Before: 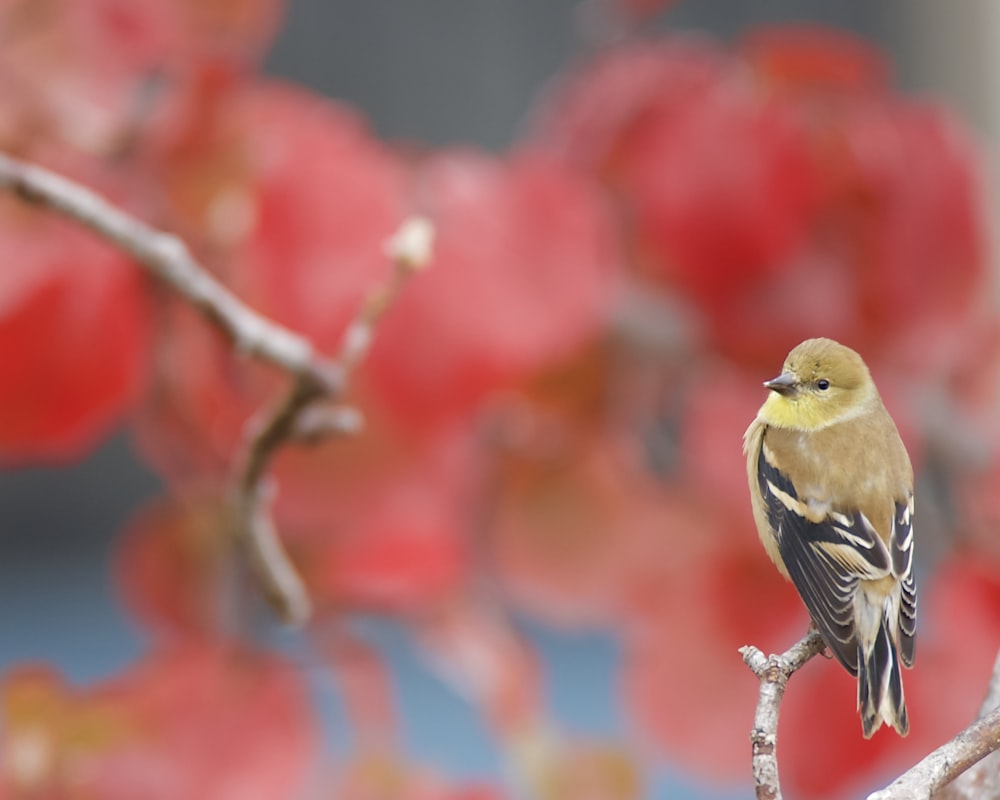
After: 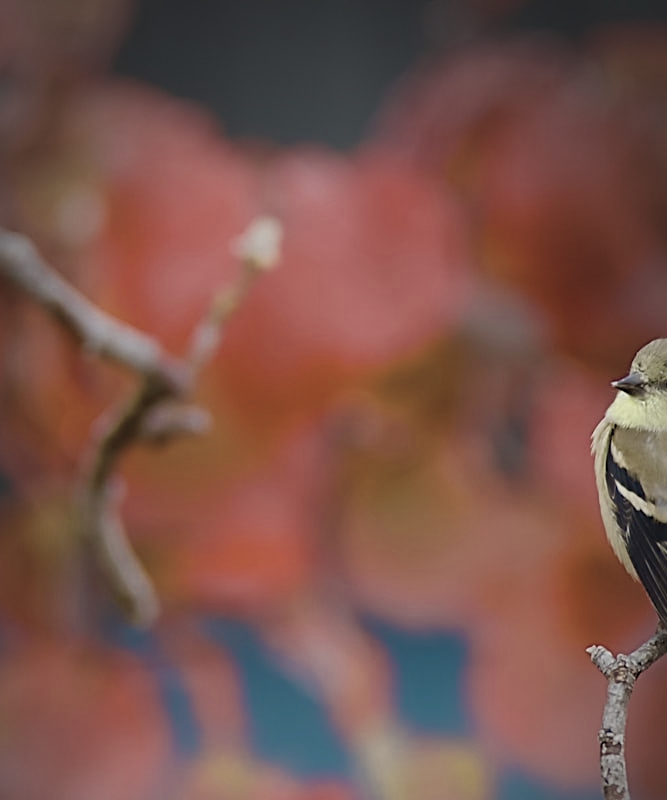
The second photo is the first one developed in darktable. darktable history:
color balance rgb: perceptual saturation grading › global saturation 25.322%, perceptual saturation grading › highlights -50.276%, perceptual saturation grading › shadows 30.973%, global vibrance 20%
crop and rotate: left 15.281%, right 18.016%
contrast brightness saturation: contrast 0.203, brightness 0.16, saturation 0.222
color zones: curves: ch0 [(0.25, 0.667) (0.758, 0.368)]; ch1 [(0.215, 0.245) (0.761, 0.373)]; ch2 [(0.247, 0.554) (0.761, 0.436)]
sharpen: radius 2.612, amount 0.7
vignetting: center (-0.03, 0.232), automatic ratio true, unbound false
exposure: exposure -1.479 EV, compensate exposure bias true, compensate highlight preservation false
velvia: on, module defaults
